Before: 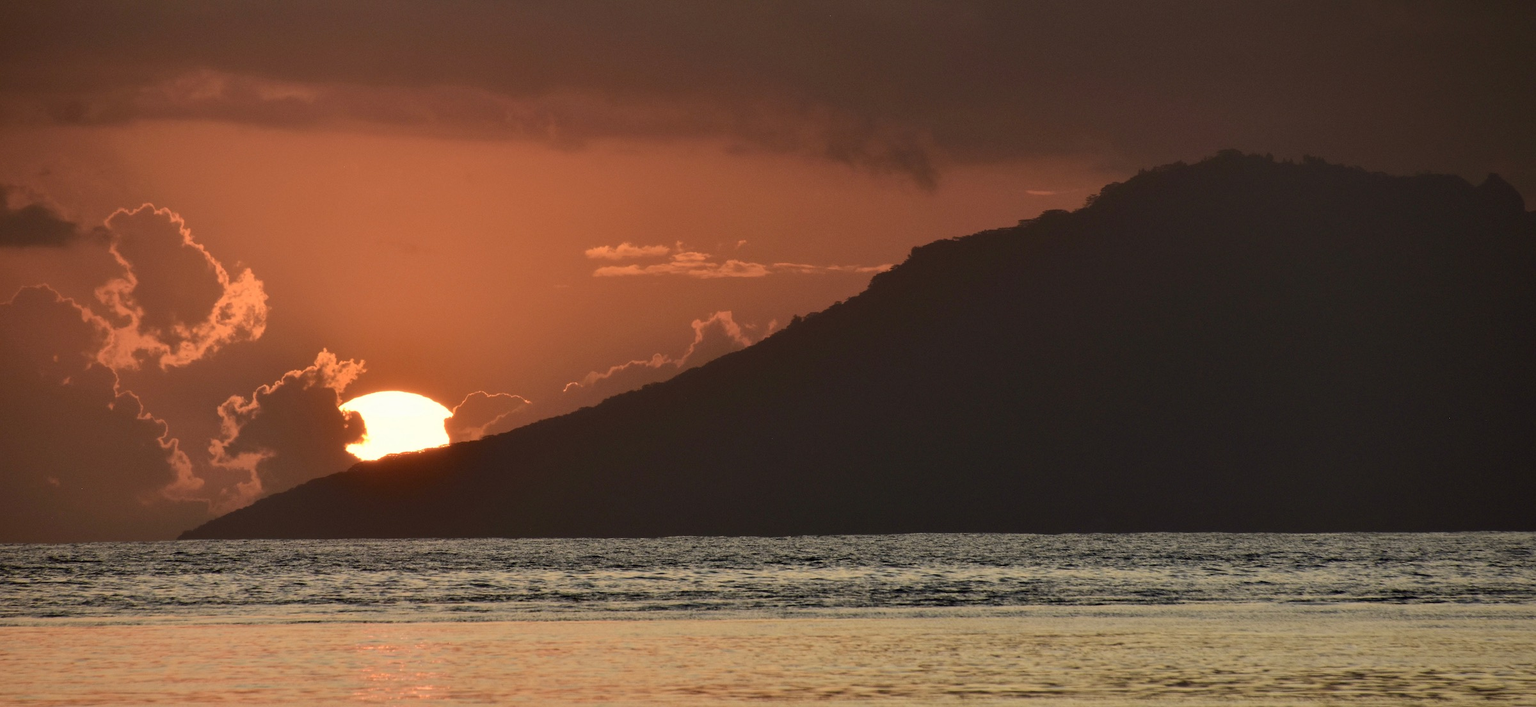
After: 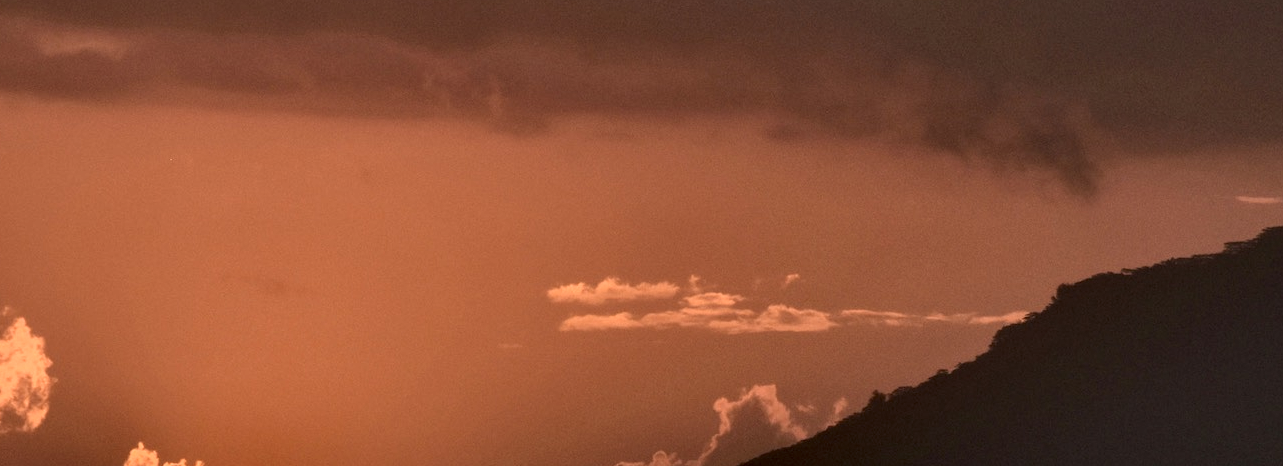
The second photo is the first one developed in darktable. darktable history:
crop: left 15.3%, top 9.21%, right 31.217%, bottom 48.525%
local contrast: highlights 63%, shadows 53%, detail 169%, midtone range 0.515
